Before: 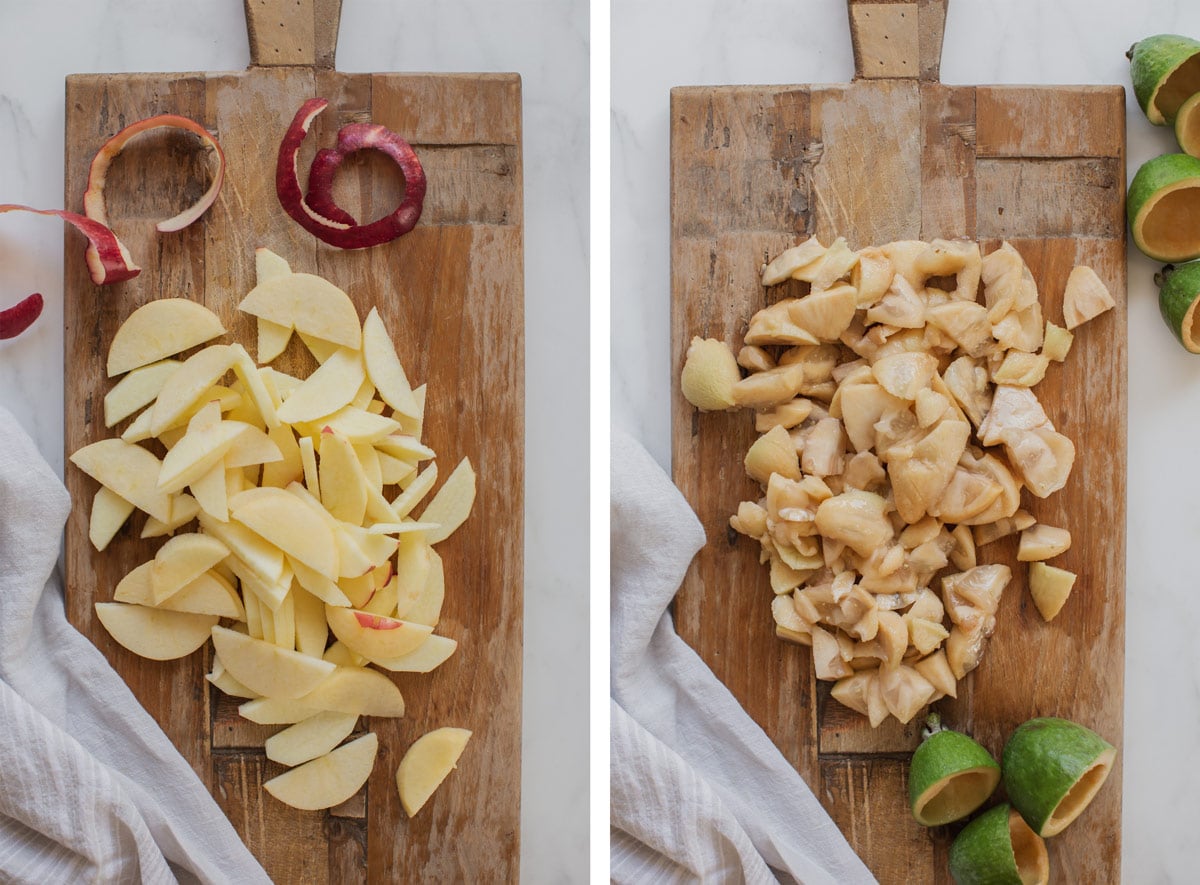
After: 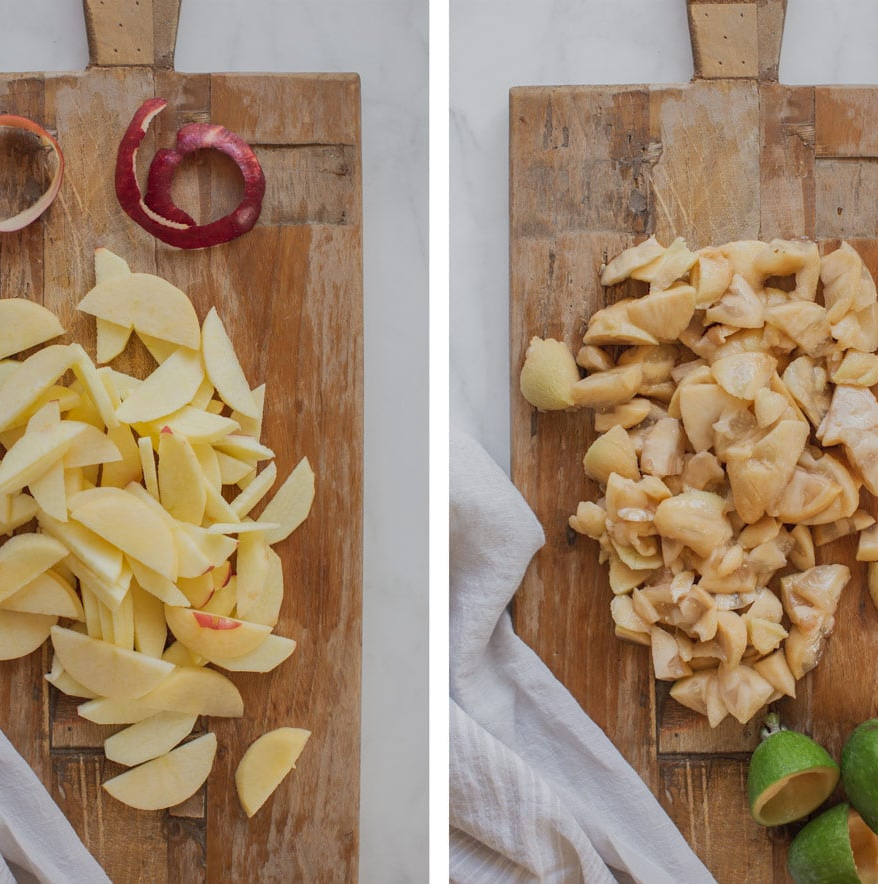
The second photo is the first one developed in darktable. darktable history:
crop: left 13.443%, right 13.31%
shadows and highlights: on, module defaults
